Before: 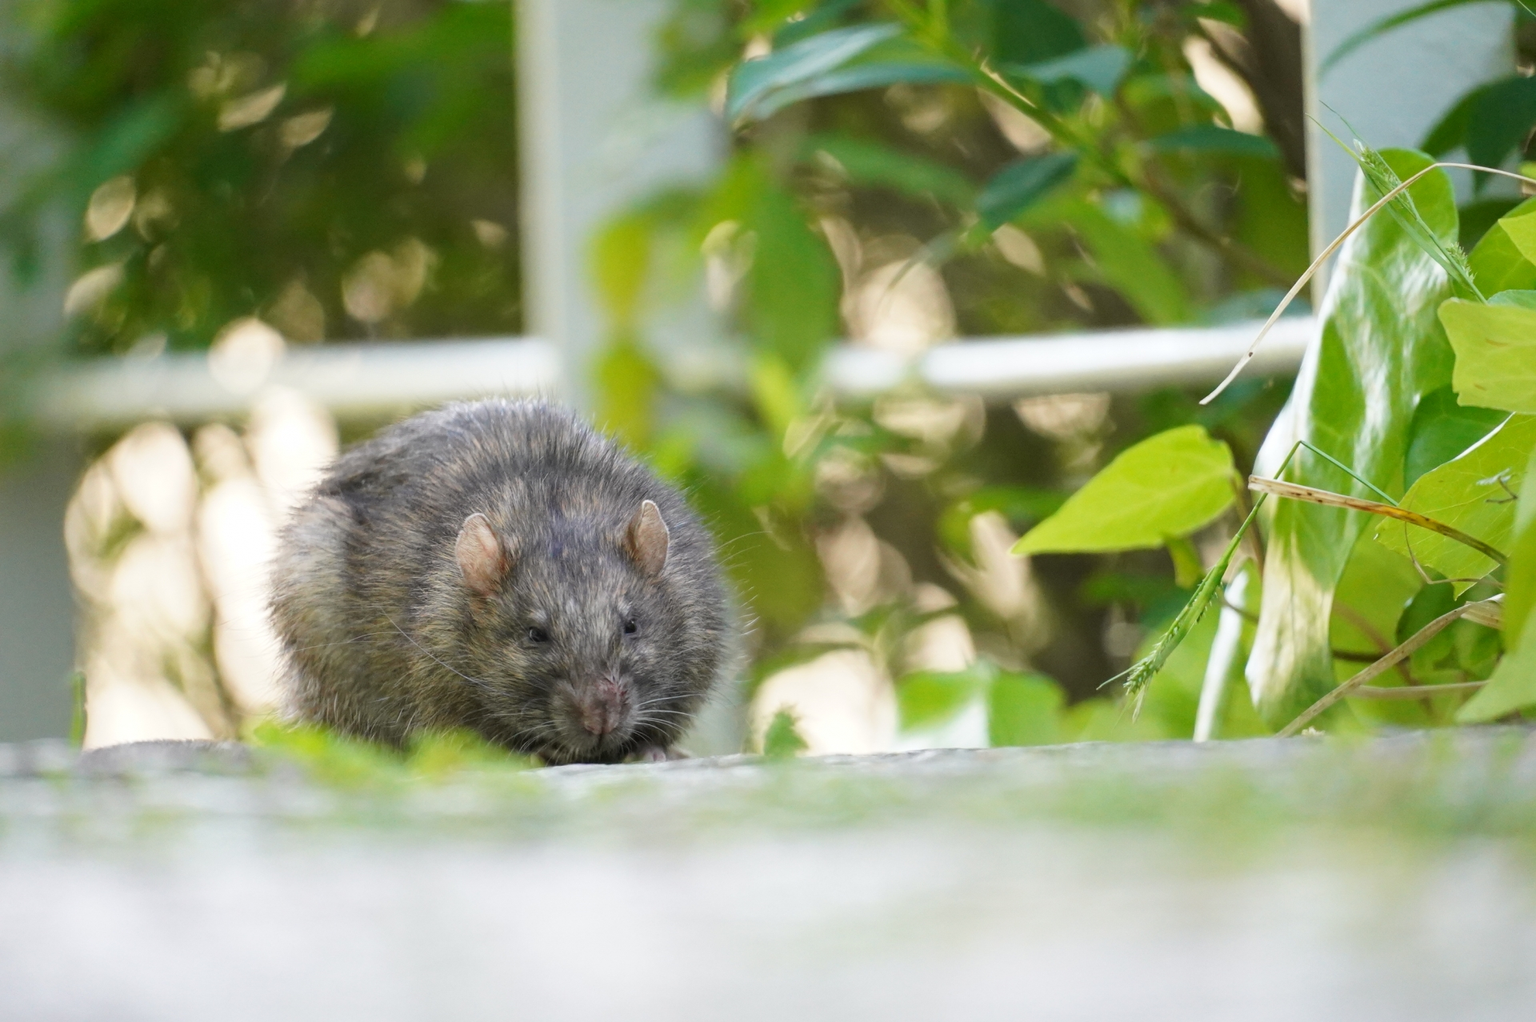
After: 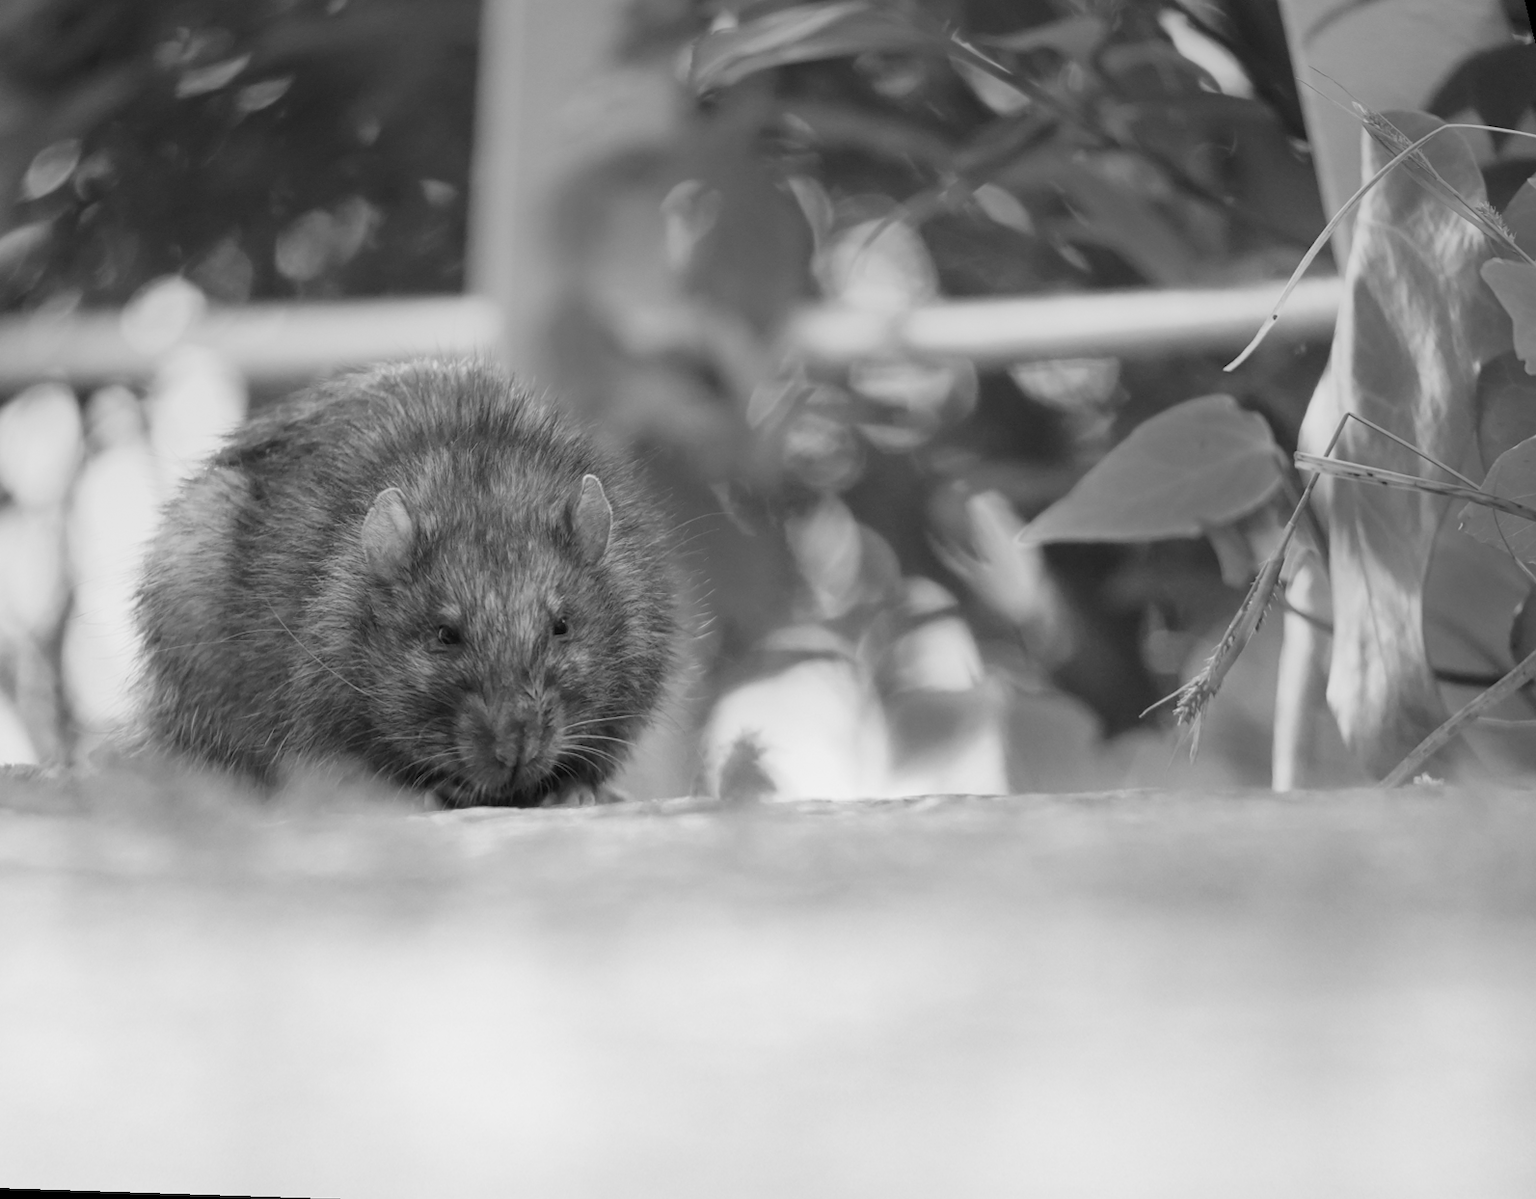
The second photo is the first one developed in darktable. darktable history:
monochrome: a -11.7, b 1.62, size 0.5, highlights 0.38
graduated density: on, module defaults
rotate and perspective: rotation 0.72°, lens shift (vertical) -0.352, lens shift (horizontal) -0.051, crop left 0.152, crop right 0.859, crop top 0.019, crop bottom 0.964
